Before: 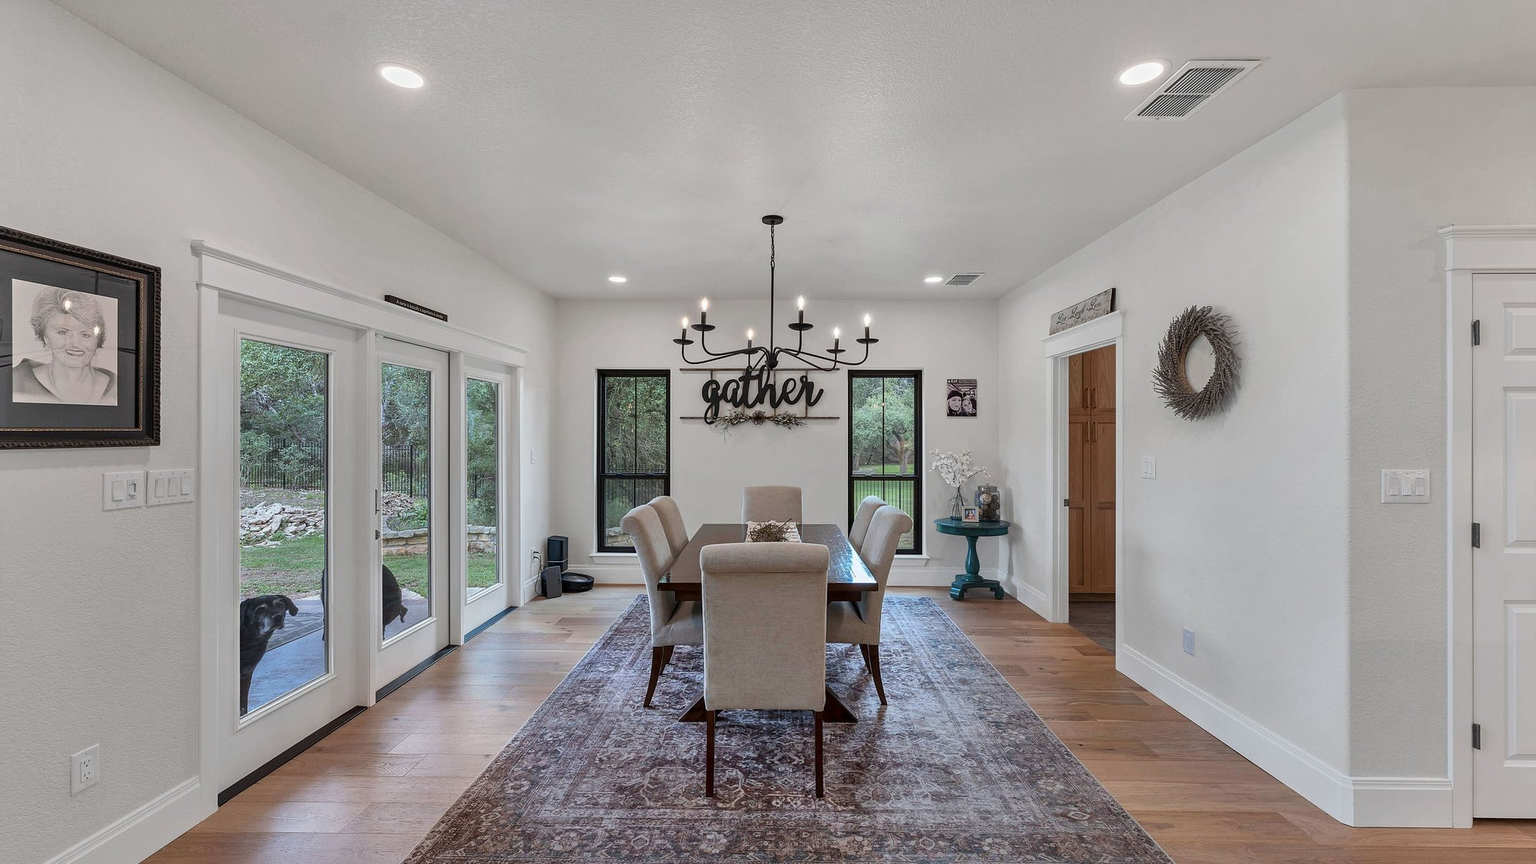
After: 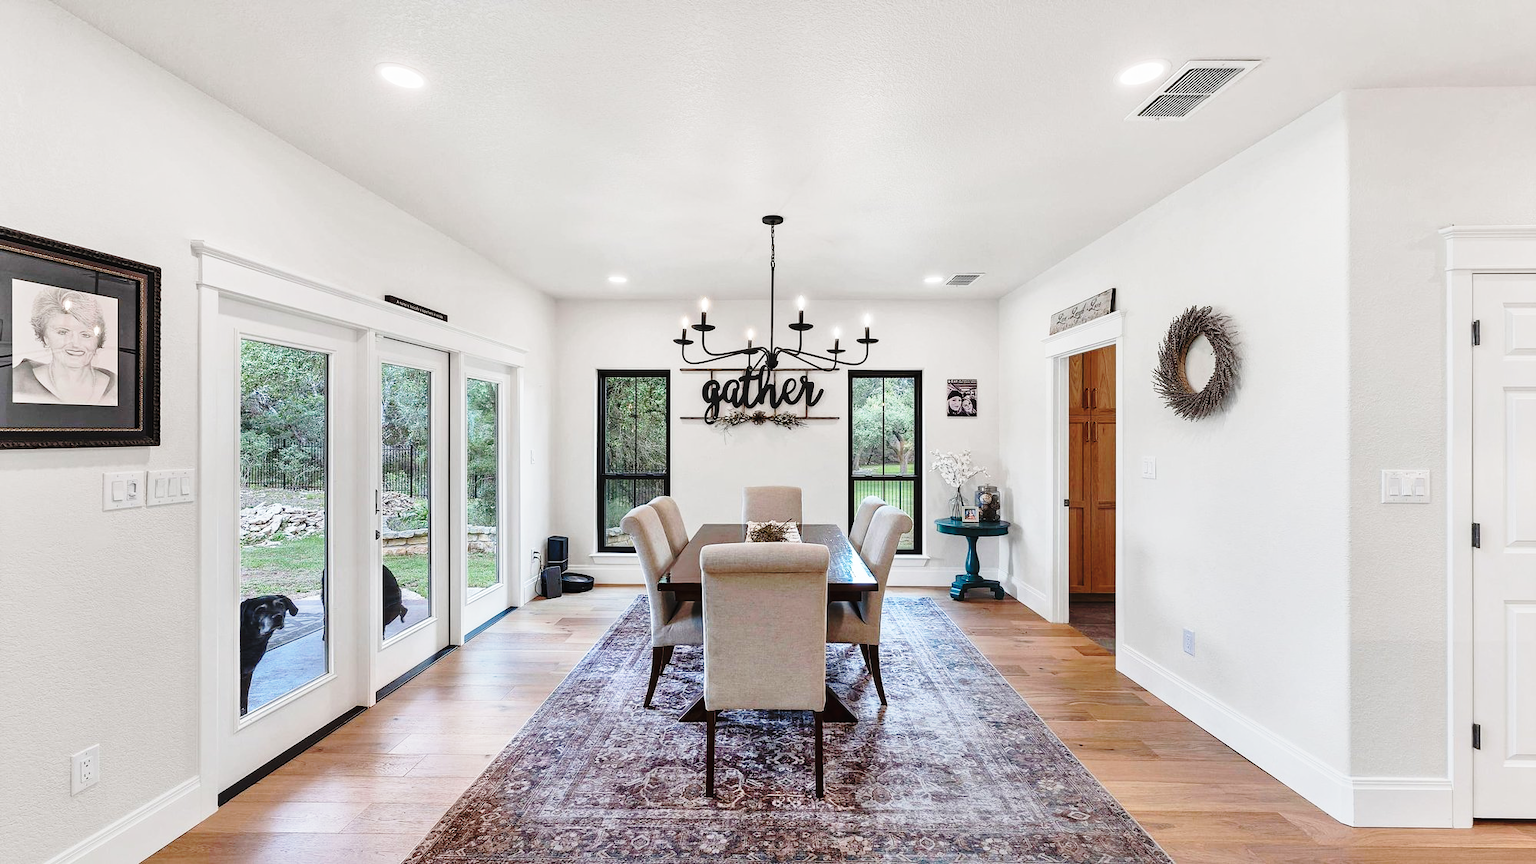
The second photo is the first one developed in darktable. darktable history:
exposure: black level correction -0.003, exposure 0.04 EV, compensate highlight preservation false
base curve: curves: ch0 [(0, 0) (0.04, 0.03) (0.133, 0.232) (0.448, 0.748) (0.843, 0.968) (1, 1)], preserve colors none
